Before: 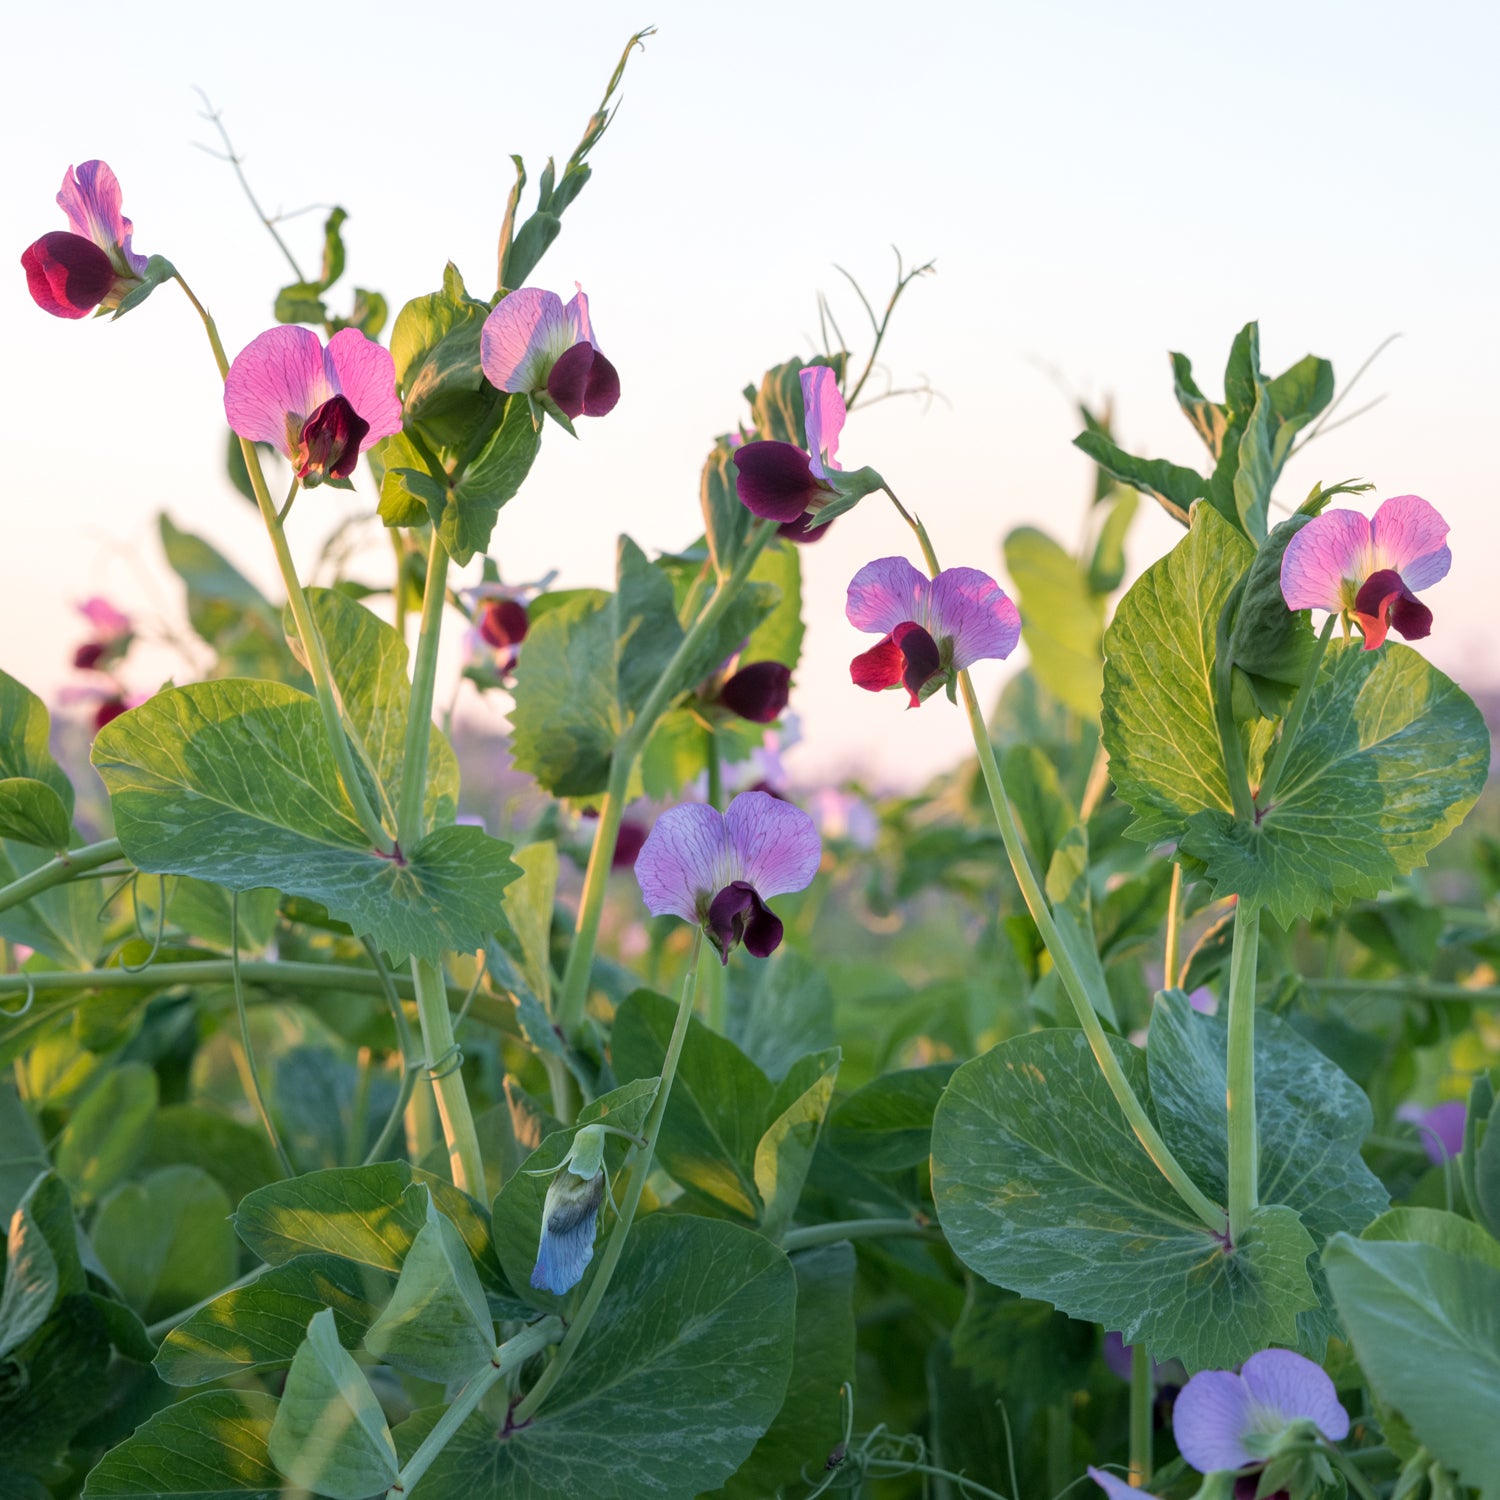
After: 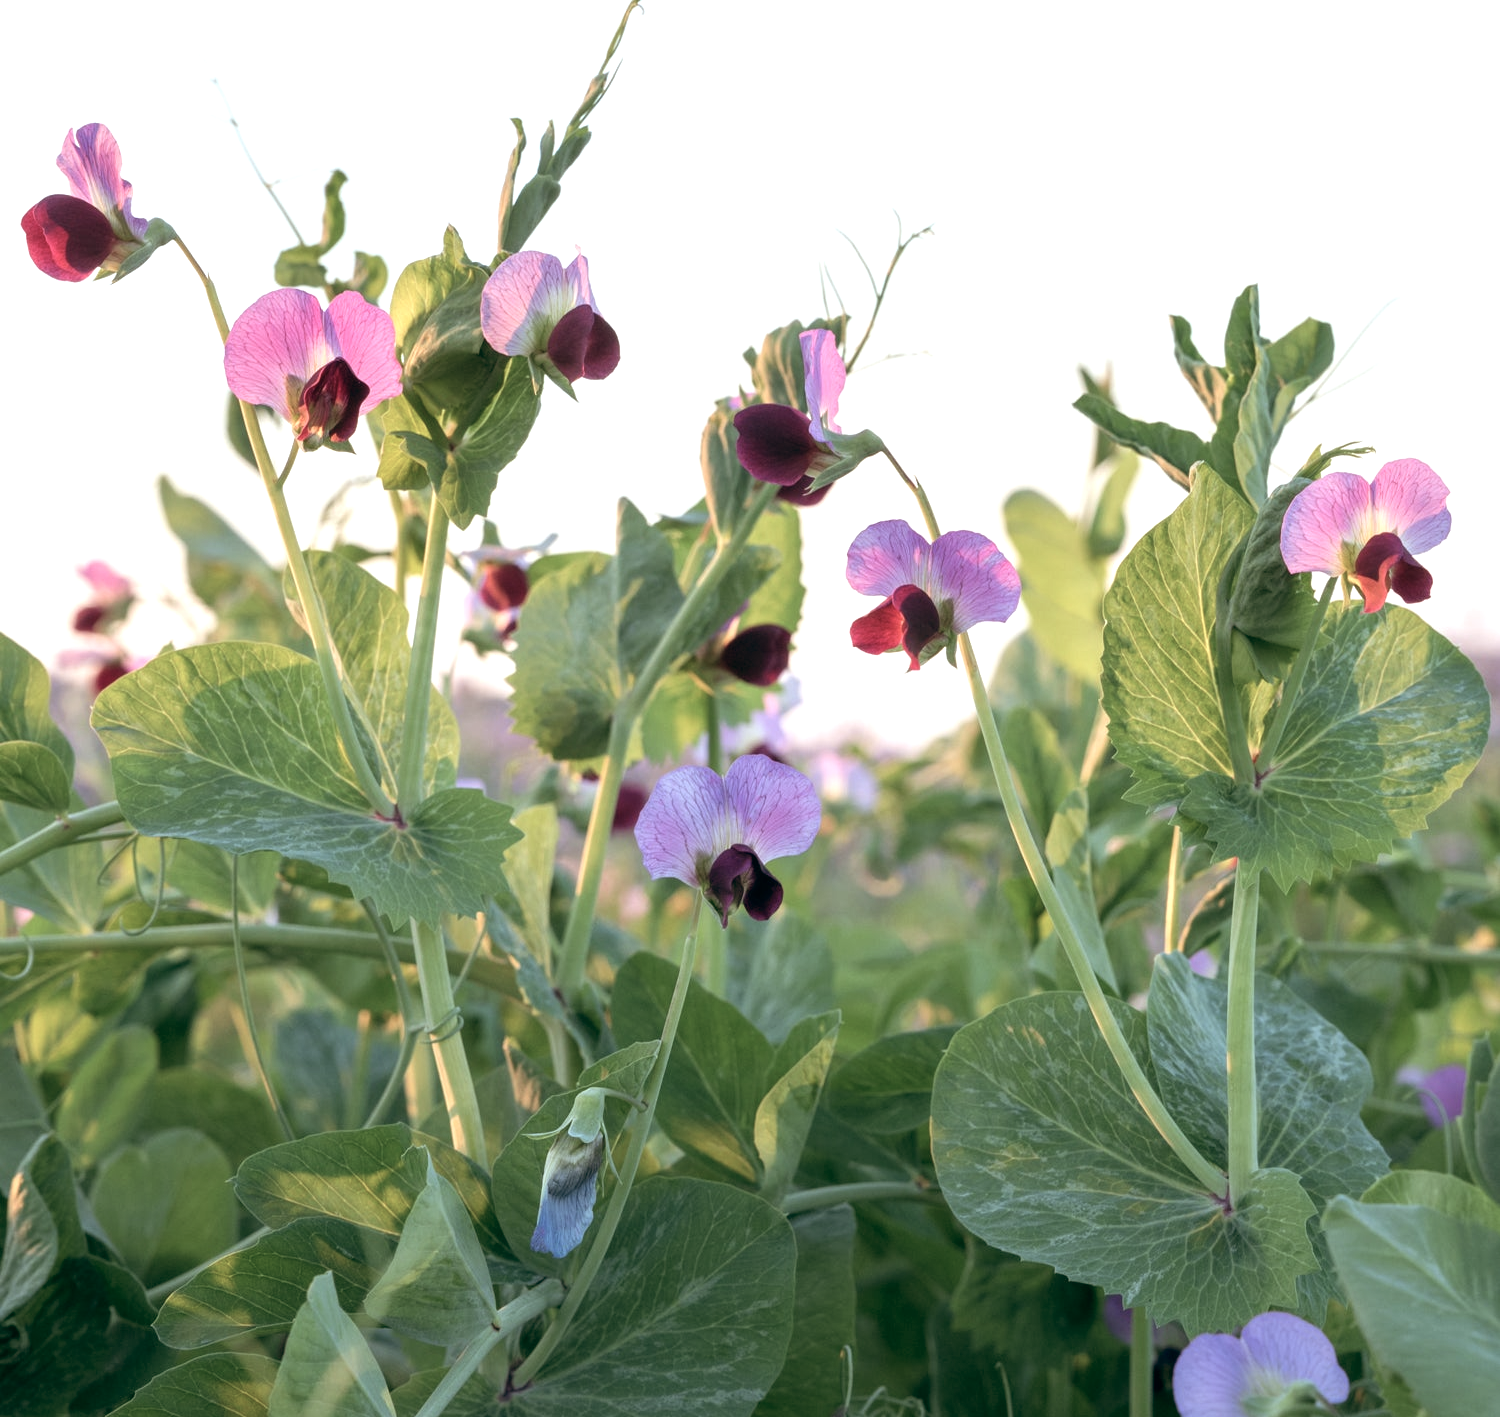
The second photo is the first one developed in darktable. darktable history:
exposure: black level correction 0.001, exposure 0.5 EV, compensate exposure bias true, compensate highlight preservation false
crop and rotate: top 2.479%, bottom 3.018%
color balance: lift [1, 0.994, 1.002, 1.006], gamma [0.957, 1.081, 1.016, 0.919], gain [0.97, 0.972, 1.01, 1.028], input saturation 91.06%, output saturation 79.8%
